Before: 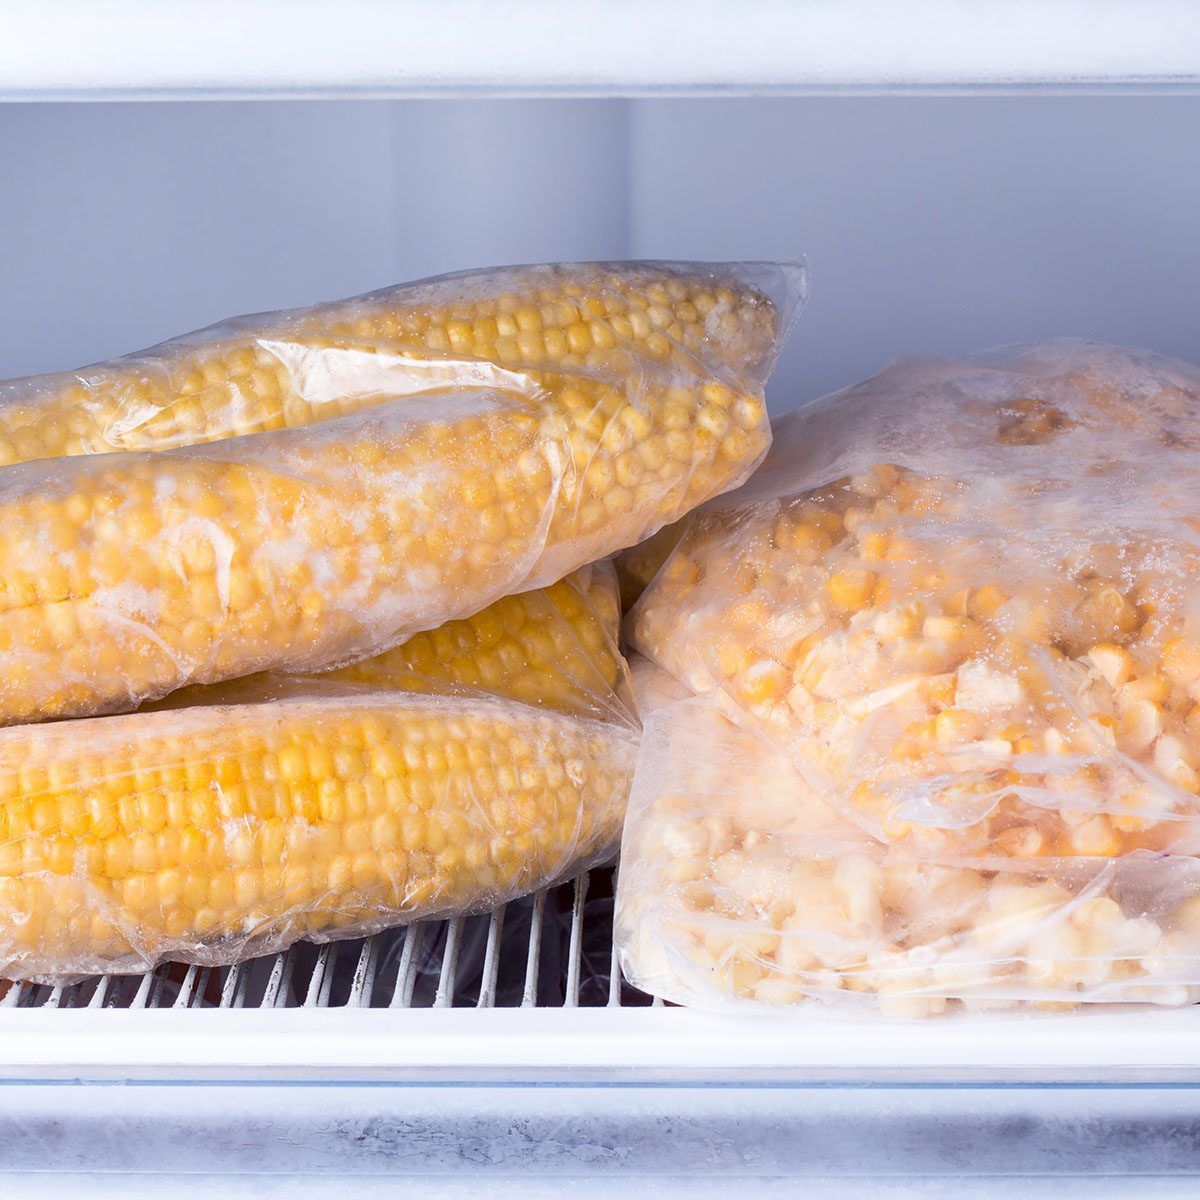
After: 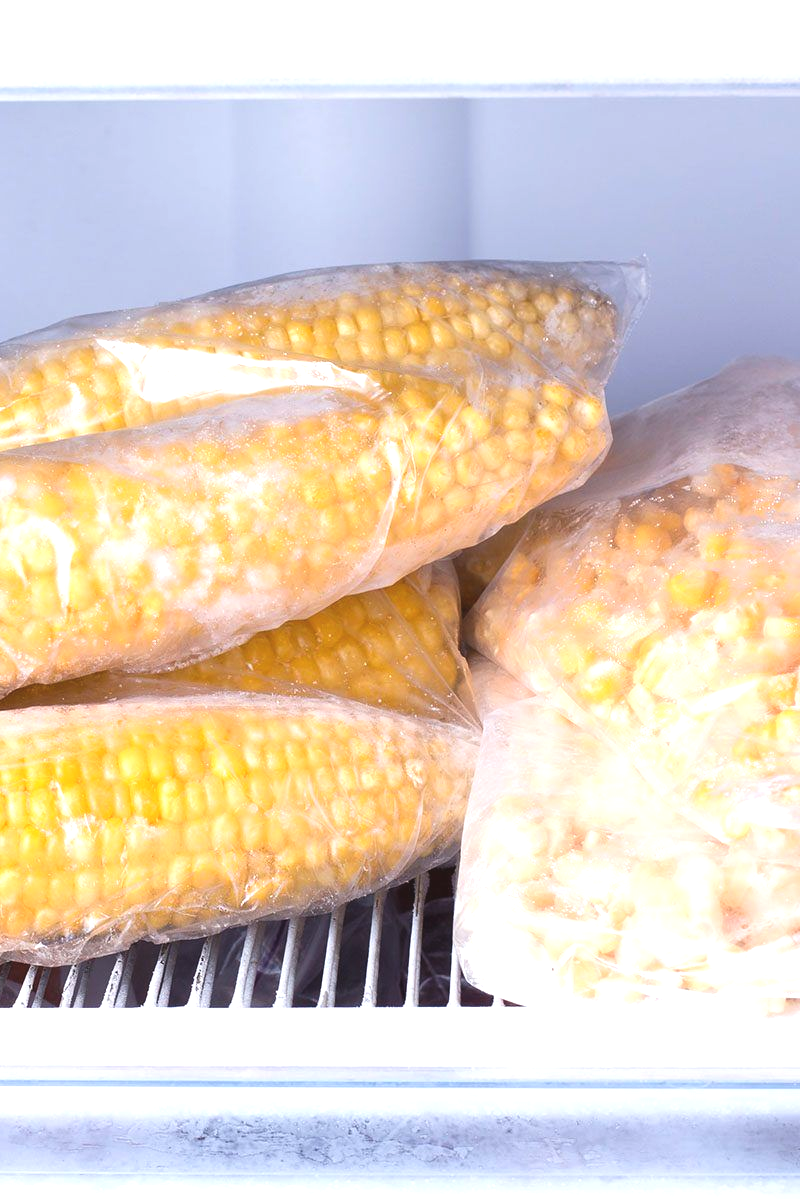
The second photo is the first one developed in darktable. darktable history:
crop and rotate: left 13.409%, right 19.871%
exposure: black level correction -0.005, exposure 0.612 EV, compensate highlight preservation false
